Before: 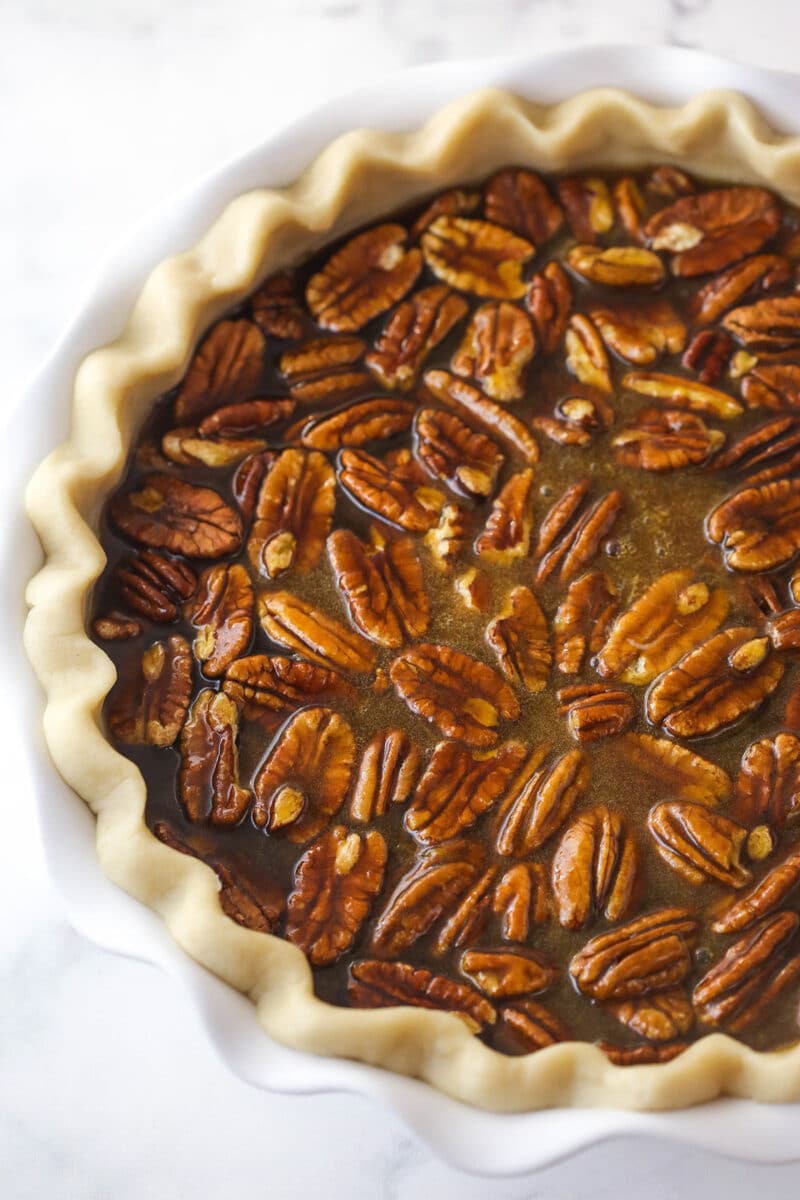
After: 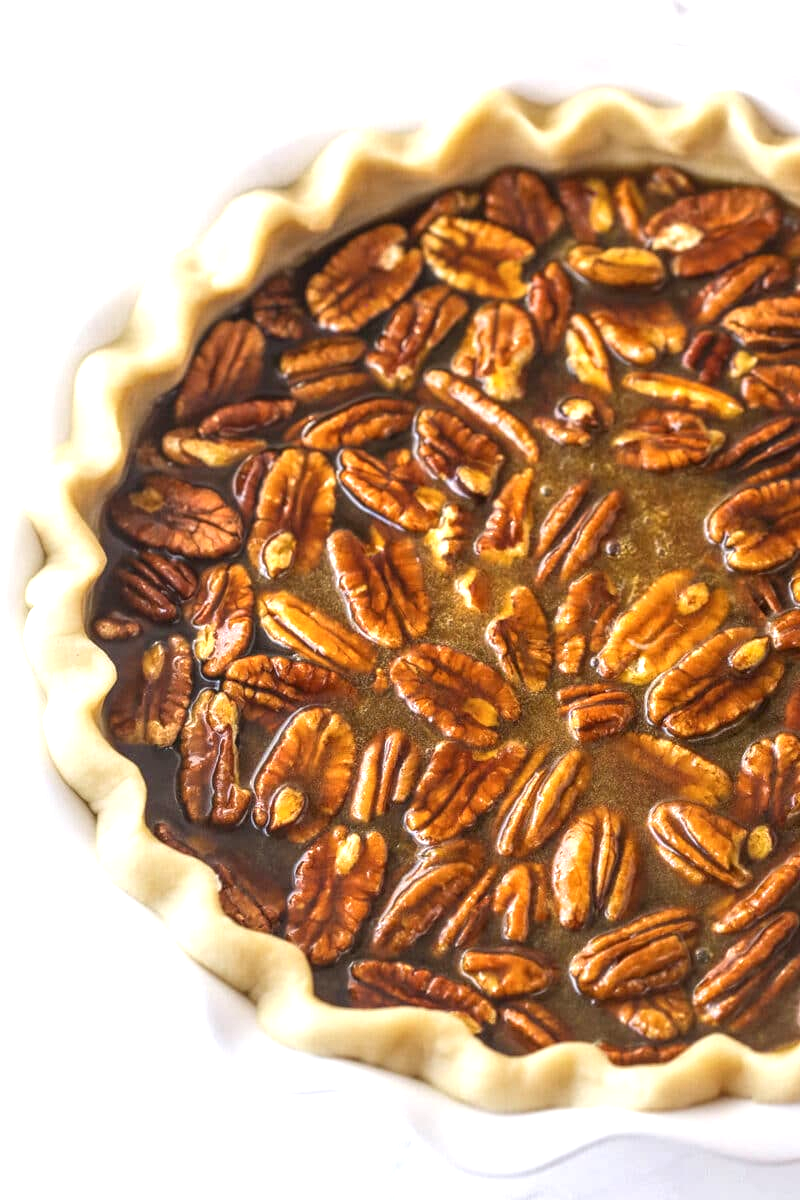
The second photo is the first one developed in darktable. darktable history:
local contrast: on, module defaults
tone equalizer: on, module defaults
exposure: black level correction 0, exposure 0.699 EV, compensate highlight preservation false
